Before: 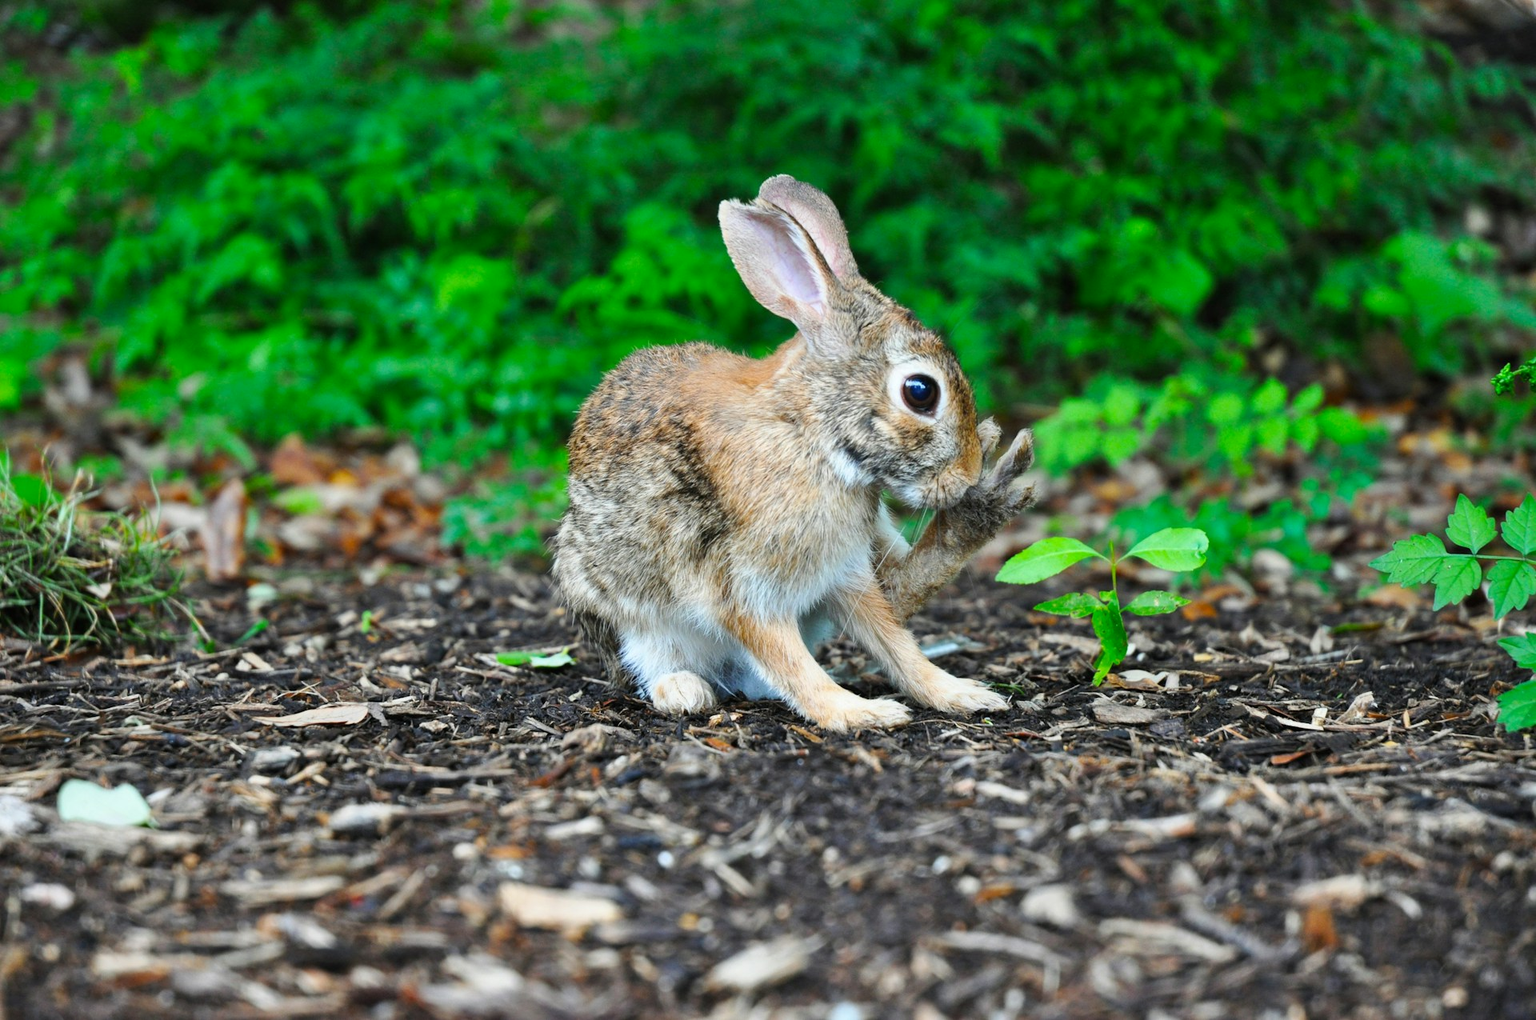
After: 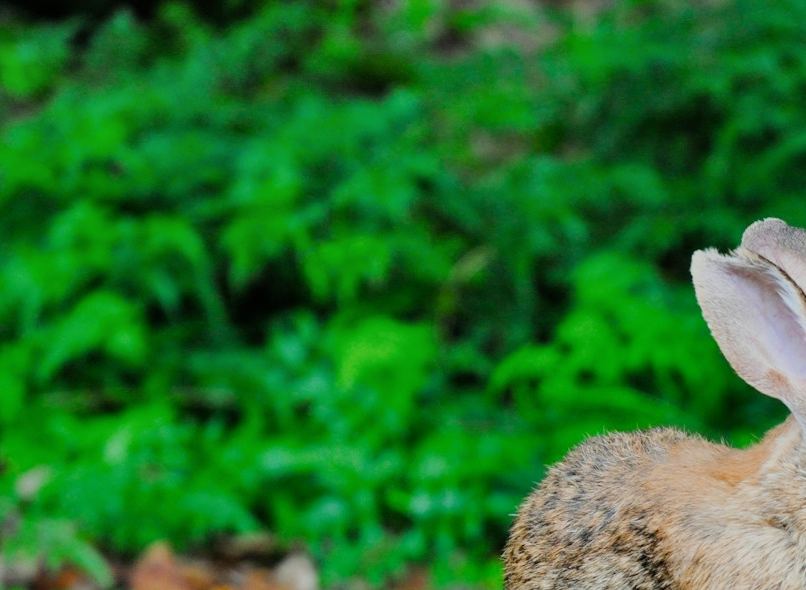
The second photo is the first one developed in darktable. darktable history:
shadows and highlights: shadows 30.86, highlights 0, soften with gaussian
filmic rgb: black relative exposure -7.65 EV, white relative exposure 4.56 EV, hardness 3.61
crop and rotate: left 10.817%, top 0.062%, right 47.194%, bottom 53.626%
color balance rgb: on, module defaults
